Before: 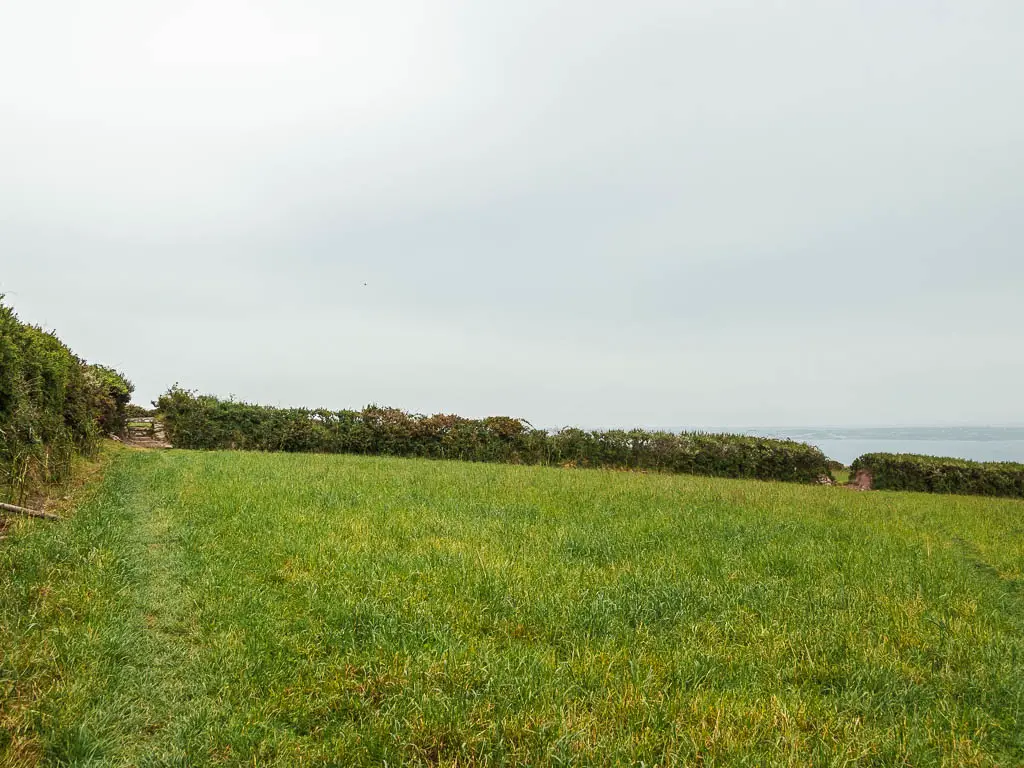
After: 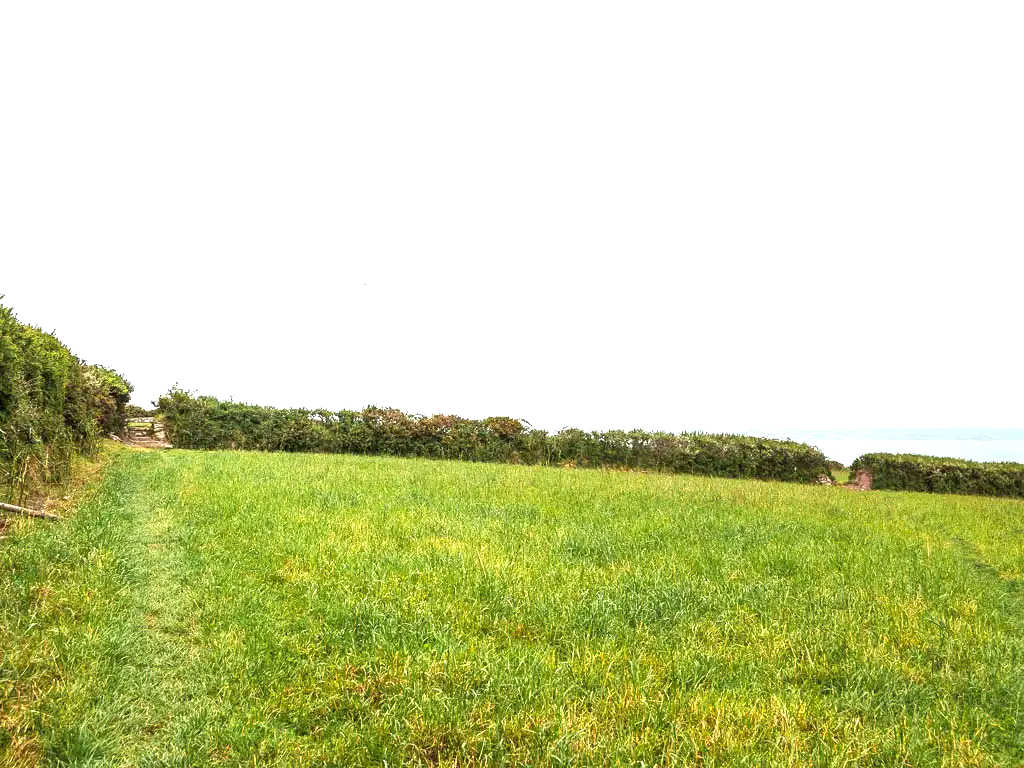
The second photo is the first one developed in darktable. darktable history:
exposure: black level correction 0.001, exposure 1.049 EV, compensate highlight preservation false
